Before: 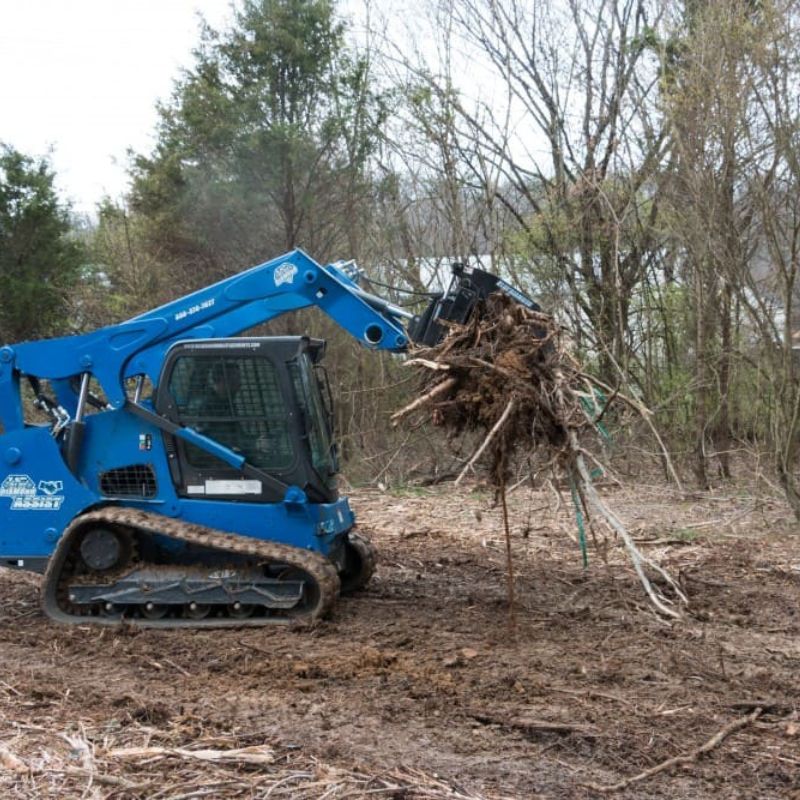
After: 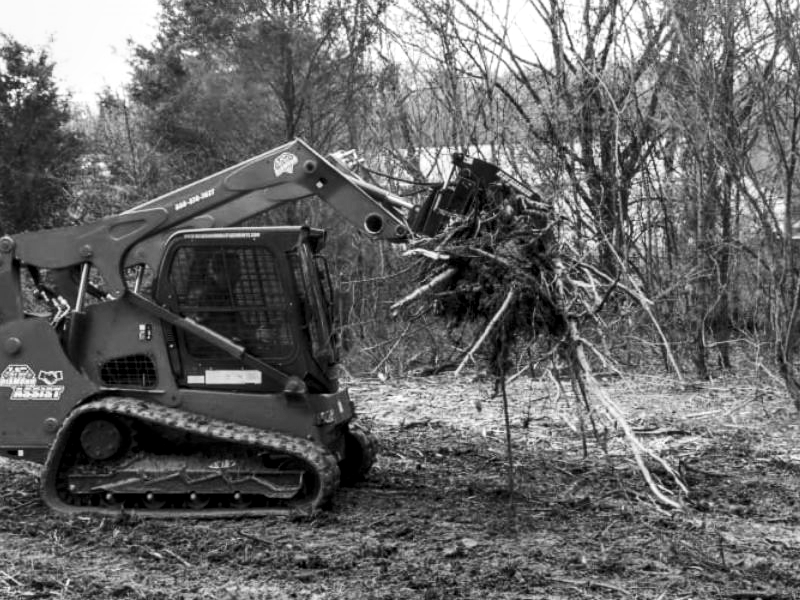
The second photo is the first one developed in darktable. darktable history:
monochrome: on, module defaults
contrast brightness saturation: contrast 0.22
local contrast: on, module defaults
crop: top 13.819%, bottom 11.169%
